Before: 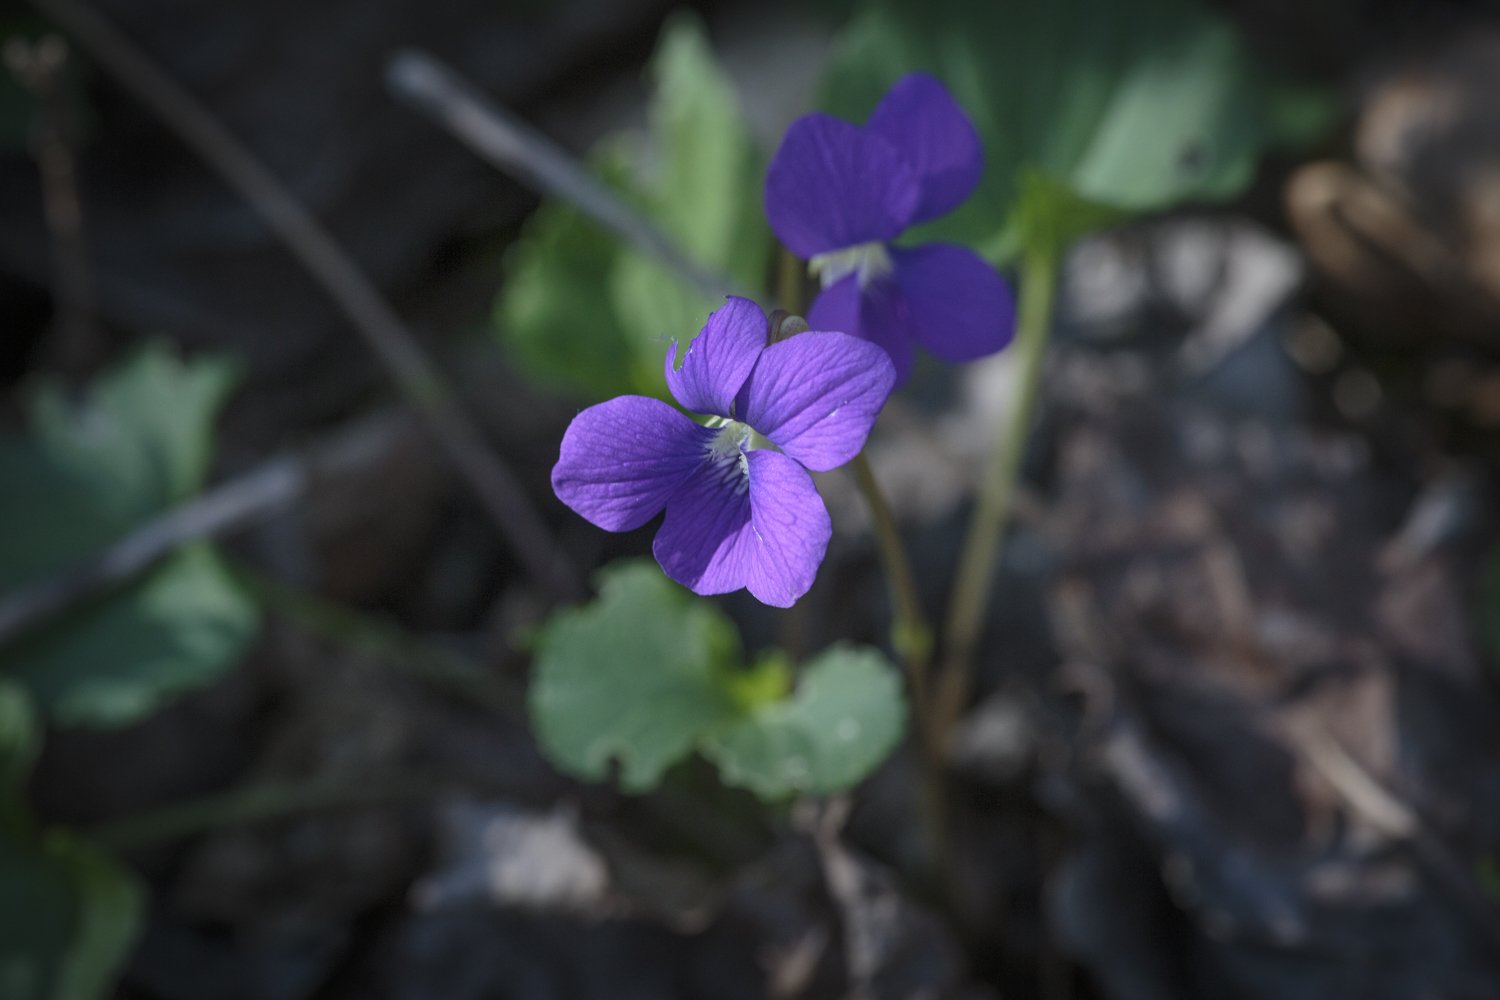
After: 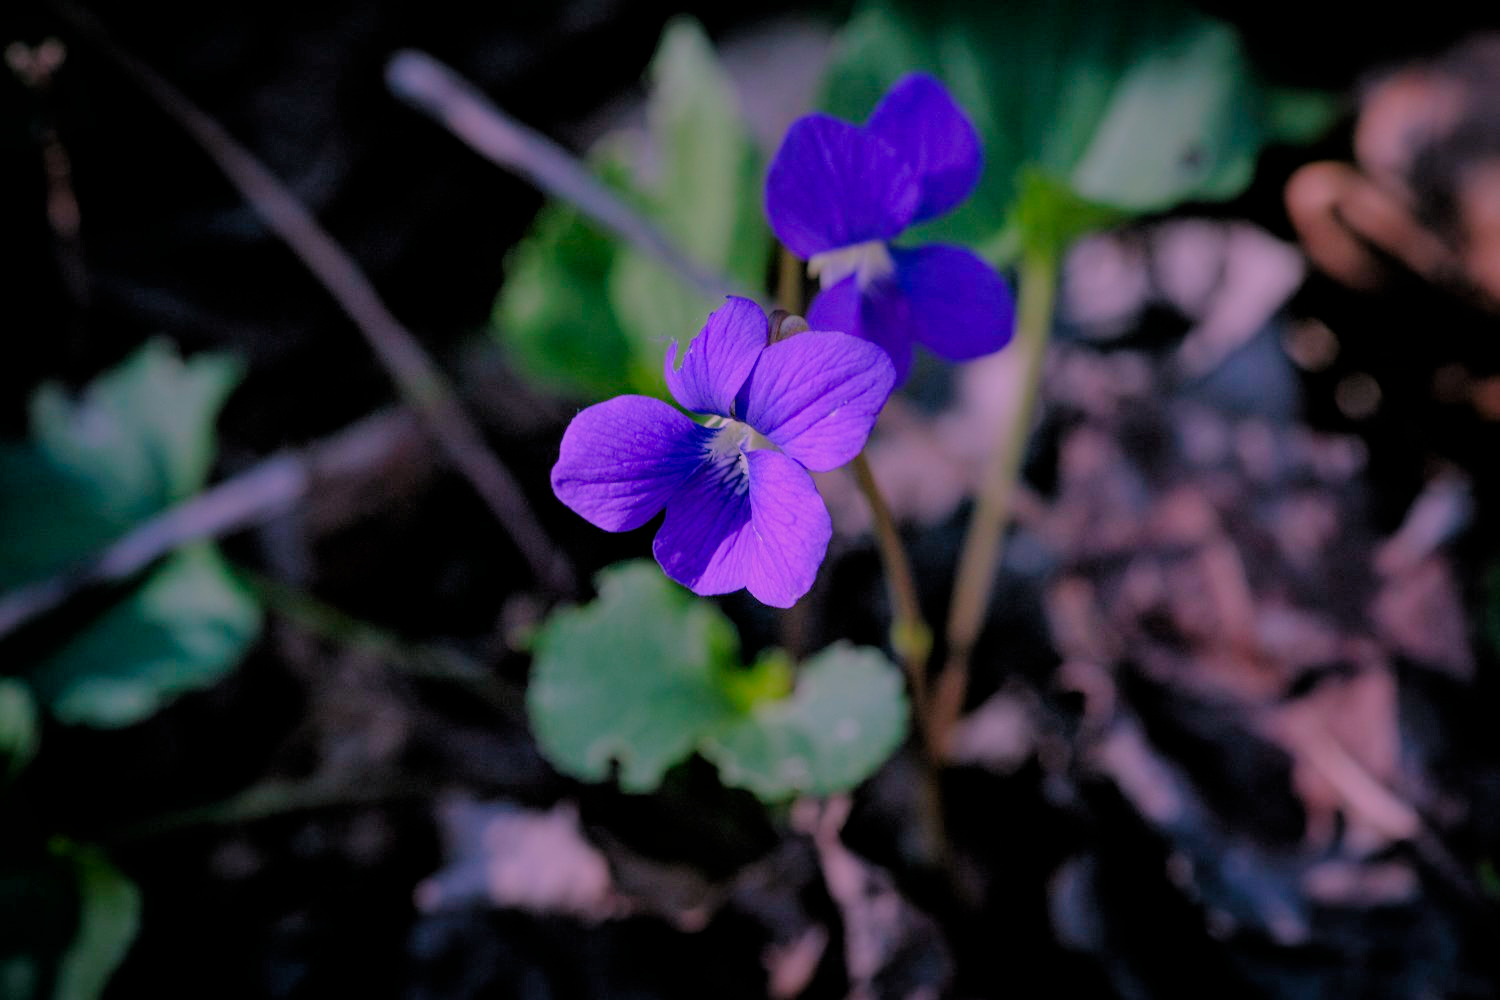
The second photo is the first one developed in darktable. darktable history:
color correction: highlights a* 19.4, highlights b* -12.13, saturation 1.65
contrast equalizer: y [[0.546, 0.552, 0.554, 0.554, 0.552, 0.546], [0.5 ×6], [0.5 ×6], [0 ×6], [0 ×6]]
levels: white 90.67%
filmic rgb: black relative exposure -4.43 EV, white relative exposure 6.55 EV, threshold -0.314 EV, transition 3.19 EV, structure ↔ texture 99.07%, hardness 1.83, contrast 0.511, enable highlight reconstruction true
